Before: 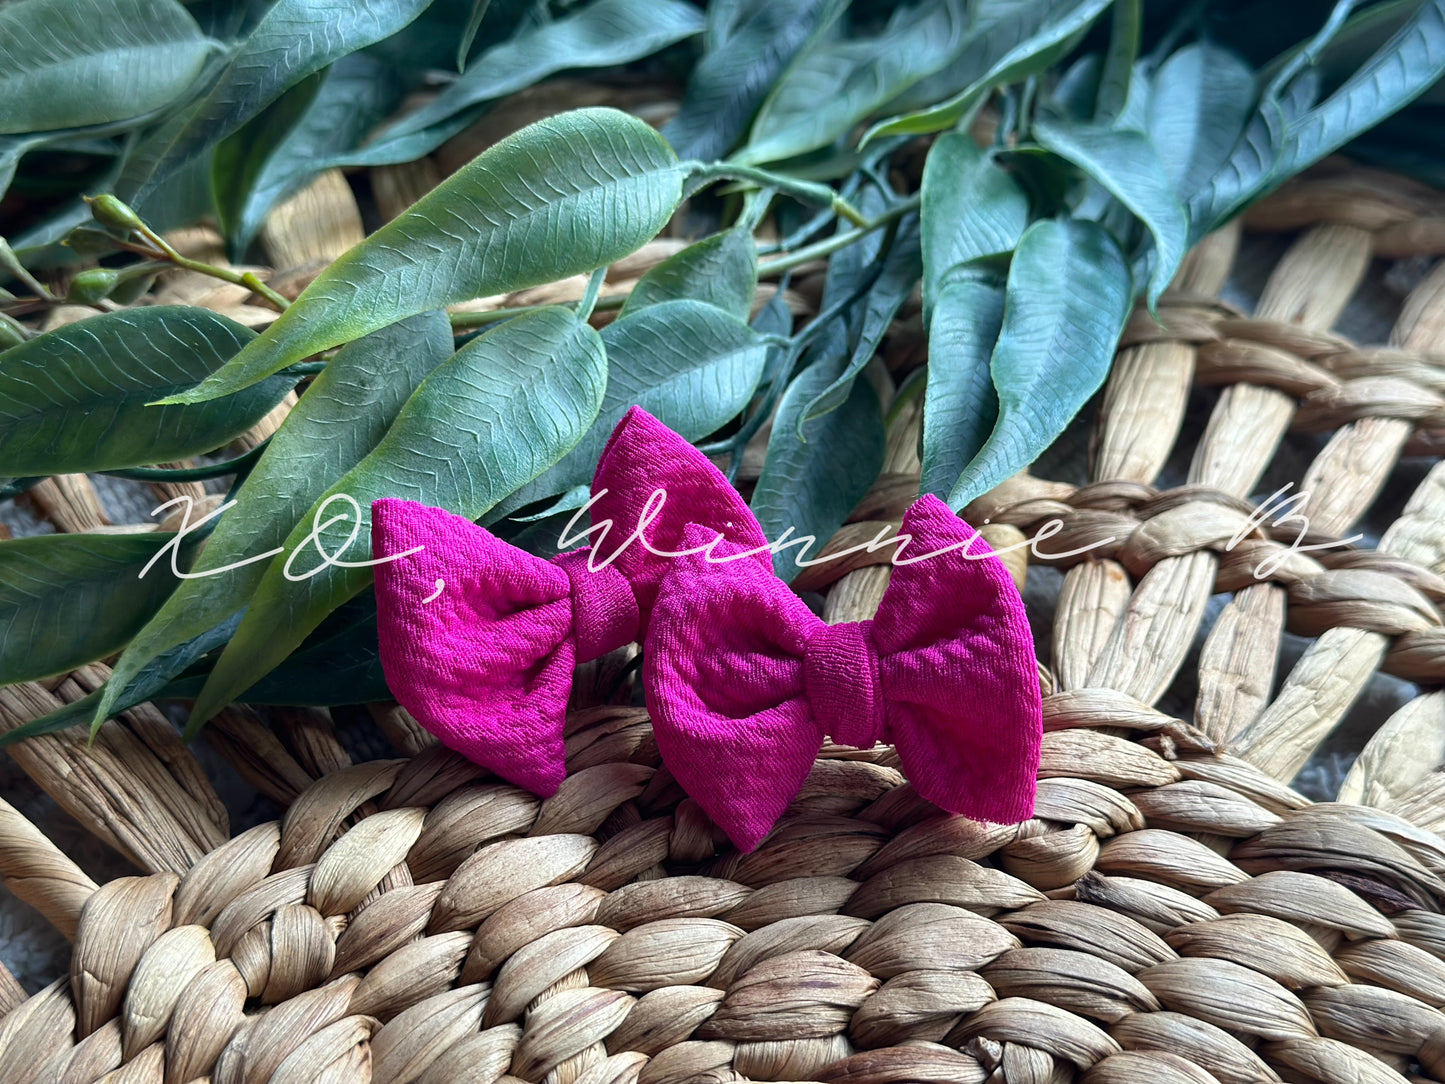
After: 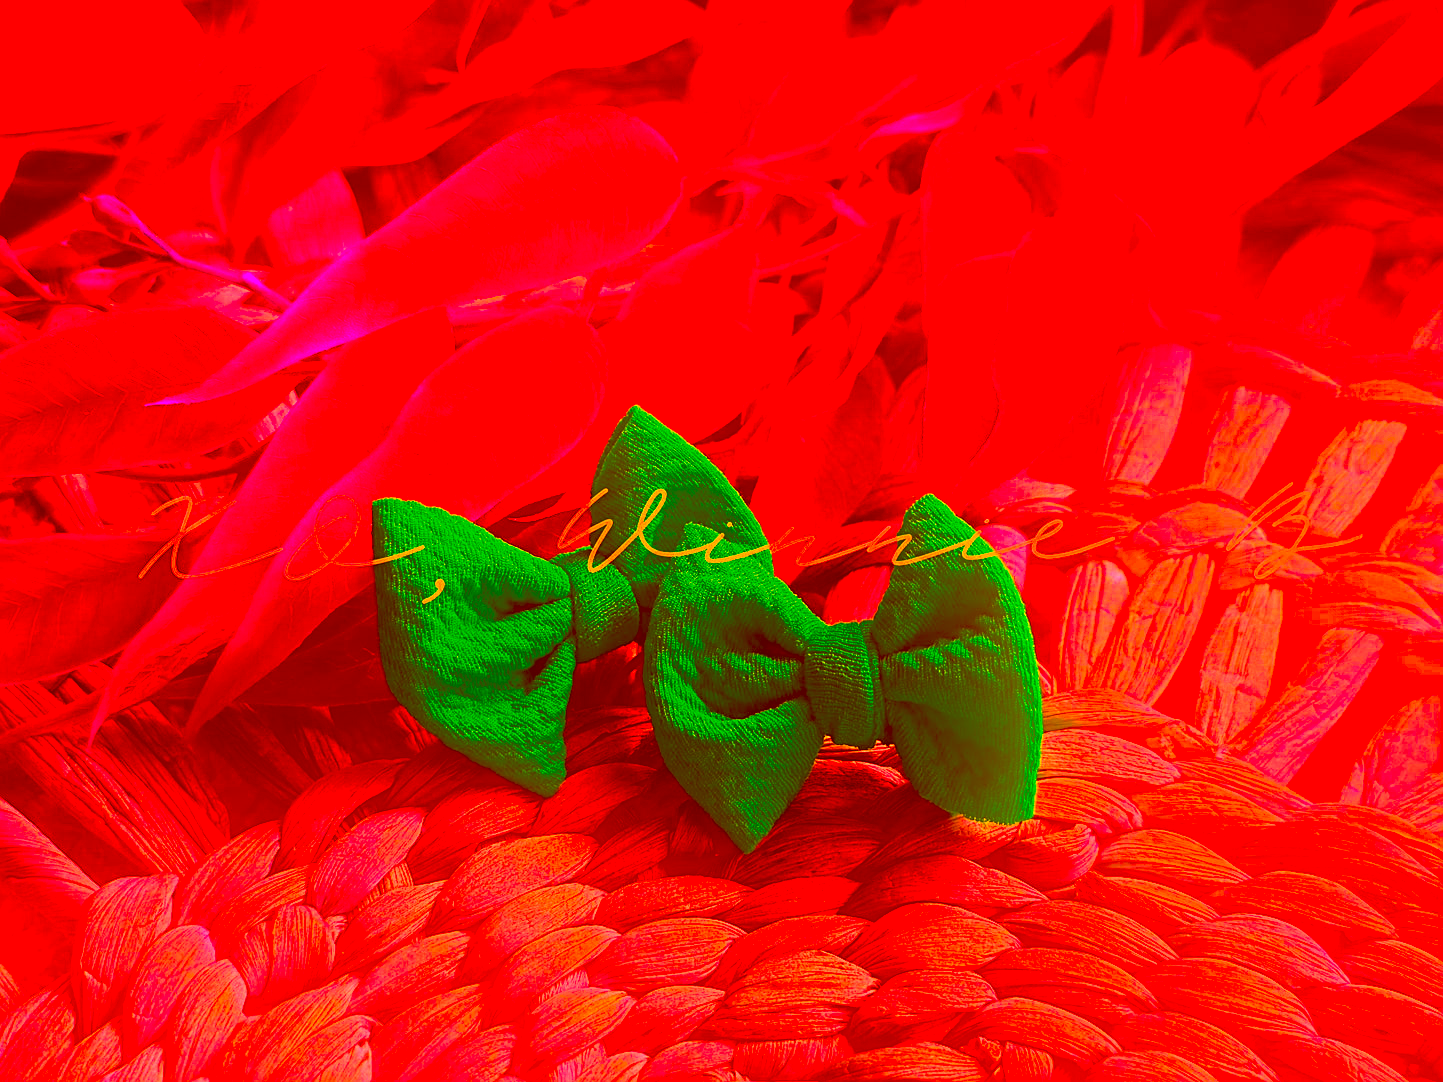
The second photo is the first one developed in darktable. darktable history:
sharpen: on, module defaults
color correction: highlights a* -39.68, highlights b* -40, shadows a* -40, shadows b* -40, saturation -3
crop: top 0.05%, bottom 0.098%
bloom: on, module defaults
